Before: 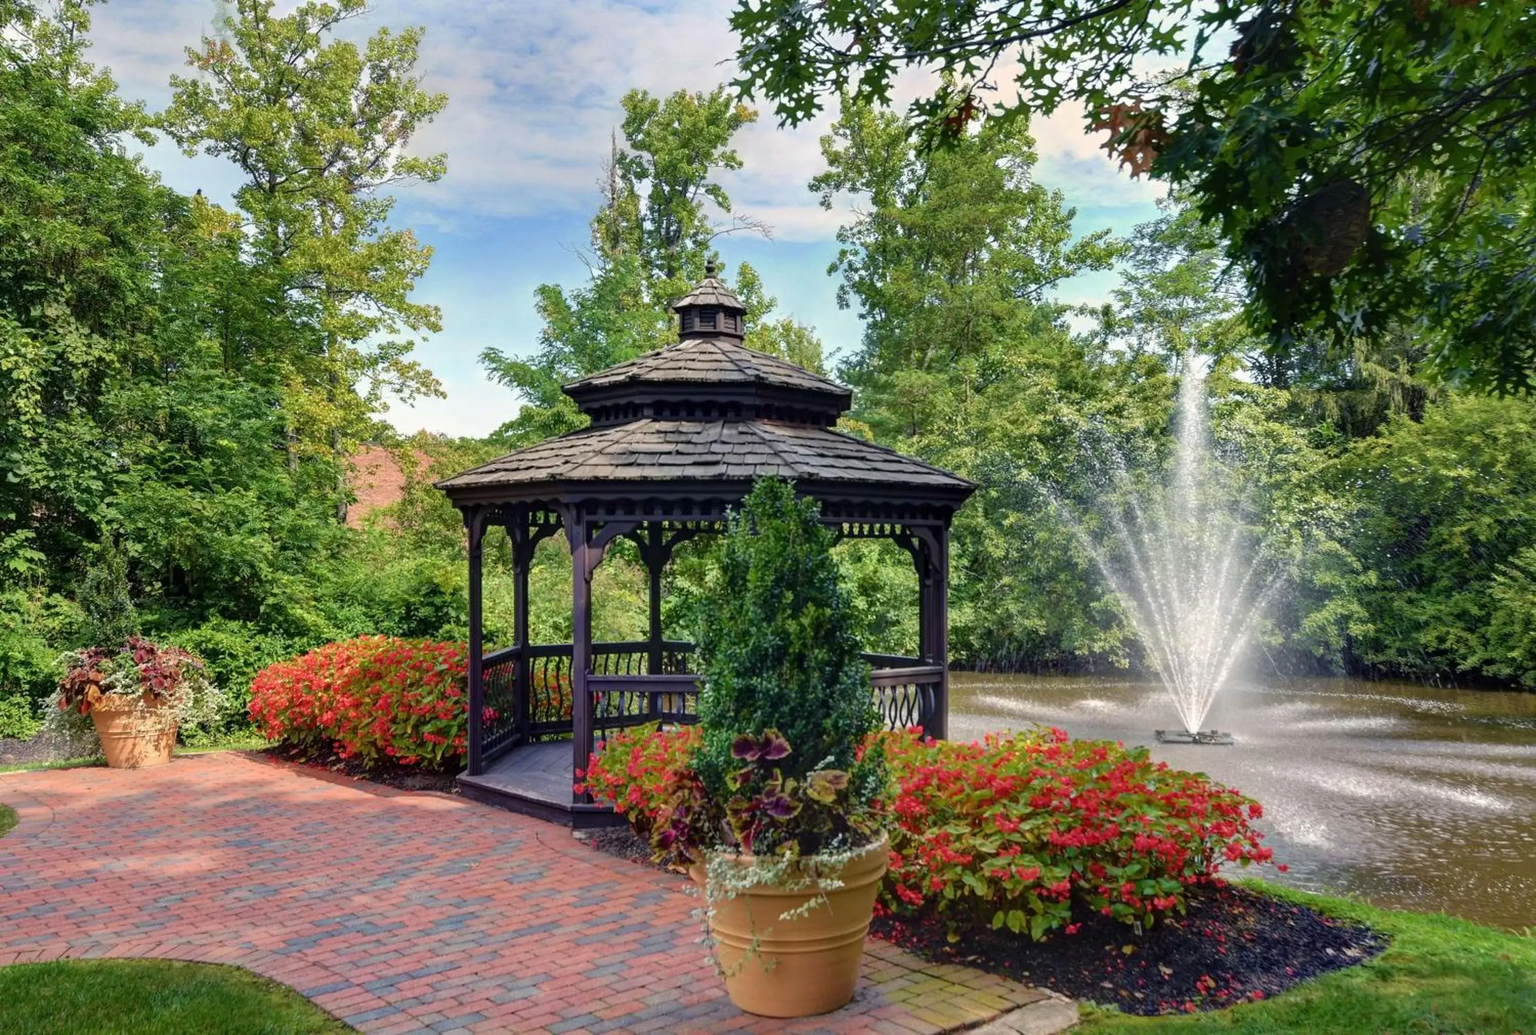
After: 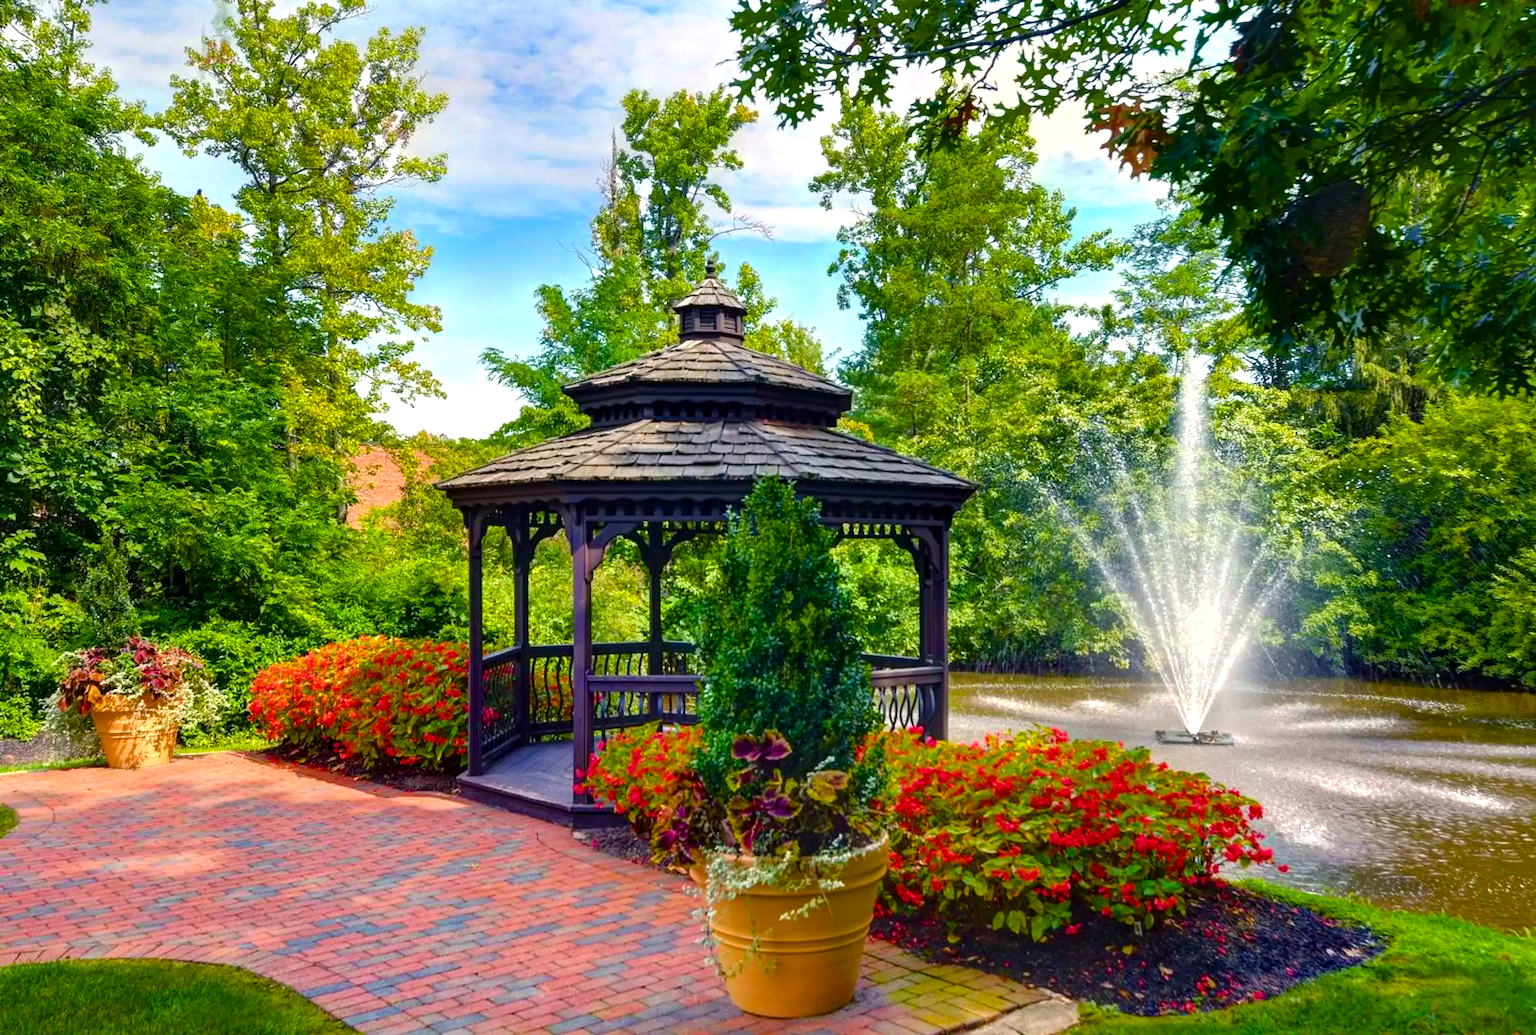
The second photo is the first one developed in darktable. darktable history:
color balance rgb: perceptual saturation grading › global saturation 20%, perceptual saturation grading › highlights -25.761%, perceptual saturation grading › shadows 25.81%, perceptual brilliance grading › highlights 11.483%, global vibrance 59.527%
